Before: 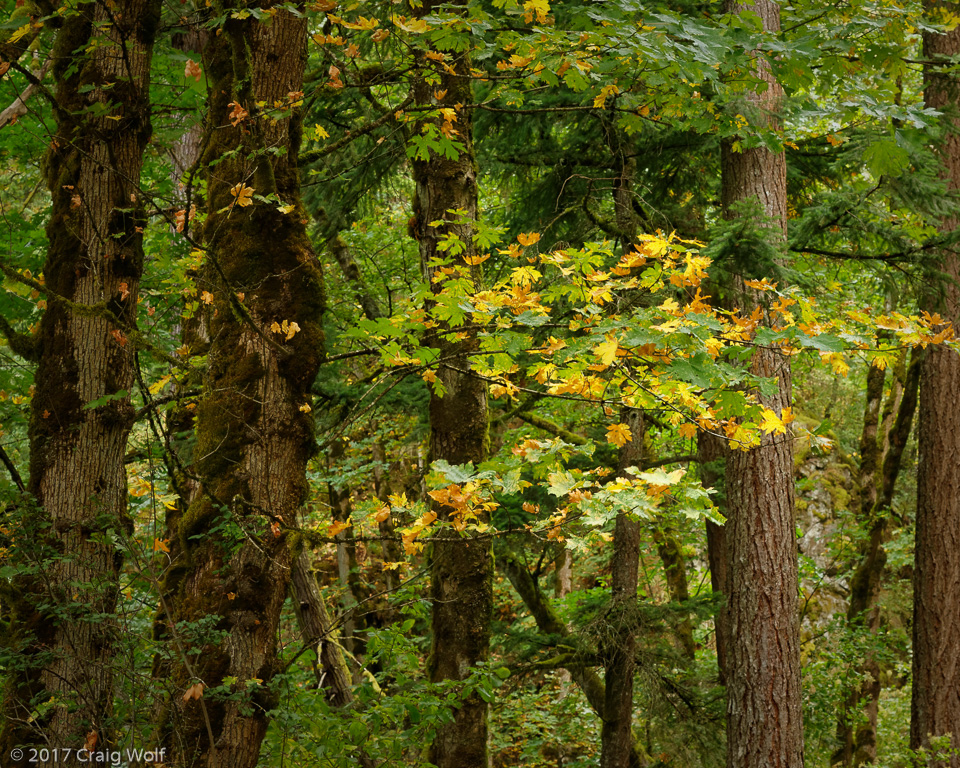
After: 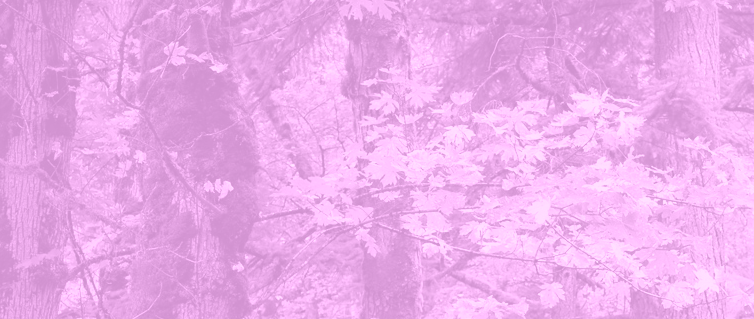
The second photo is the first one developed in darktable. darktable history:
crop: left 7.036%, top 18.398%, right 14.379%, bottom 40.043%
colorize: hue 331.2°, saturation 75%, source mix 30.28%, lightness 70.52%, version 1
